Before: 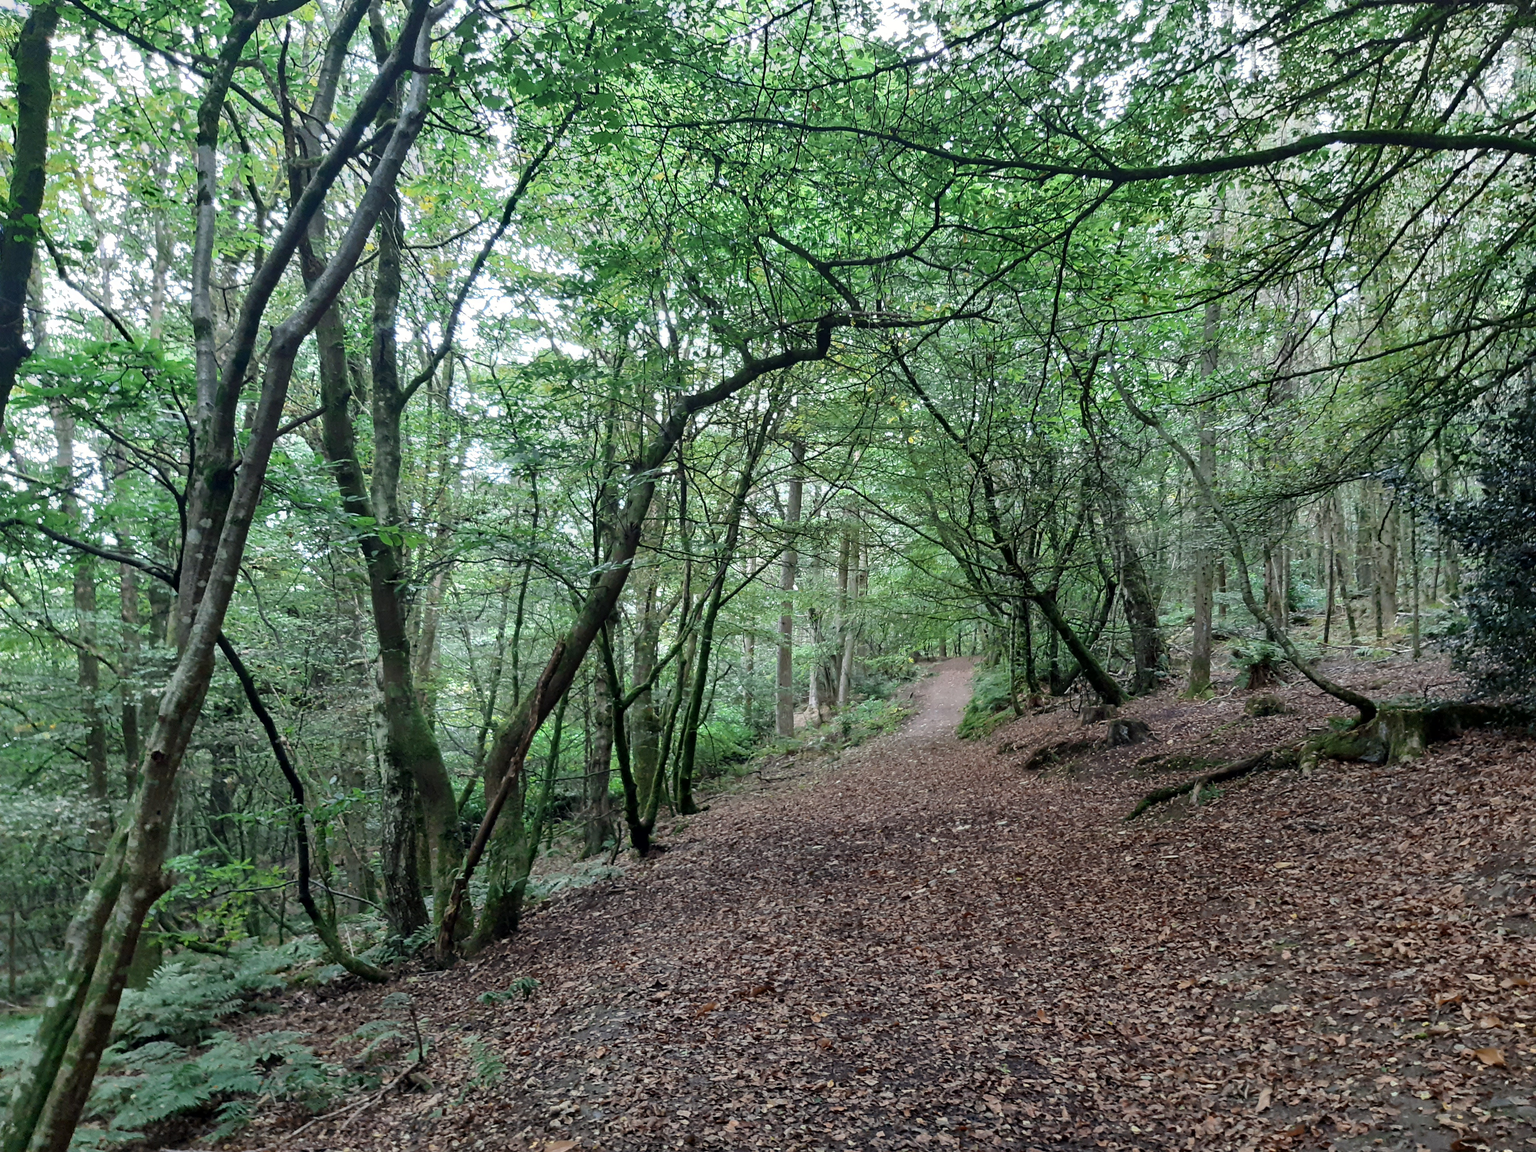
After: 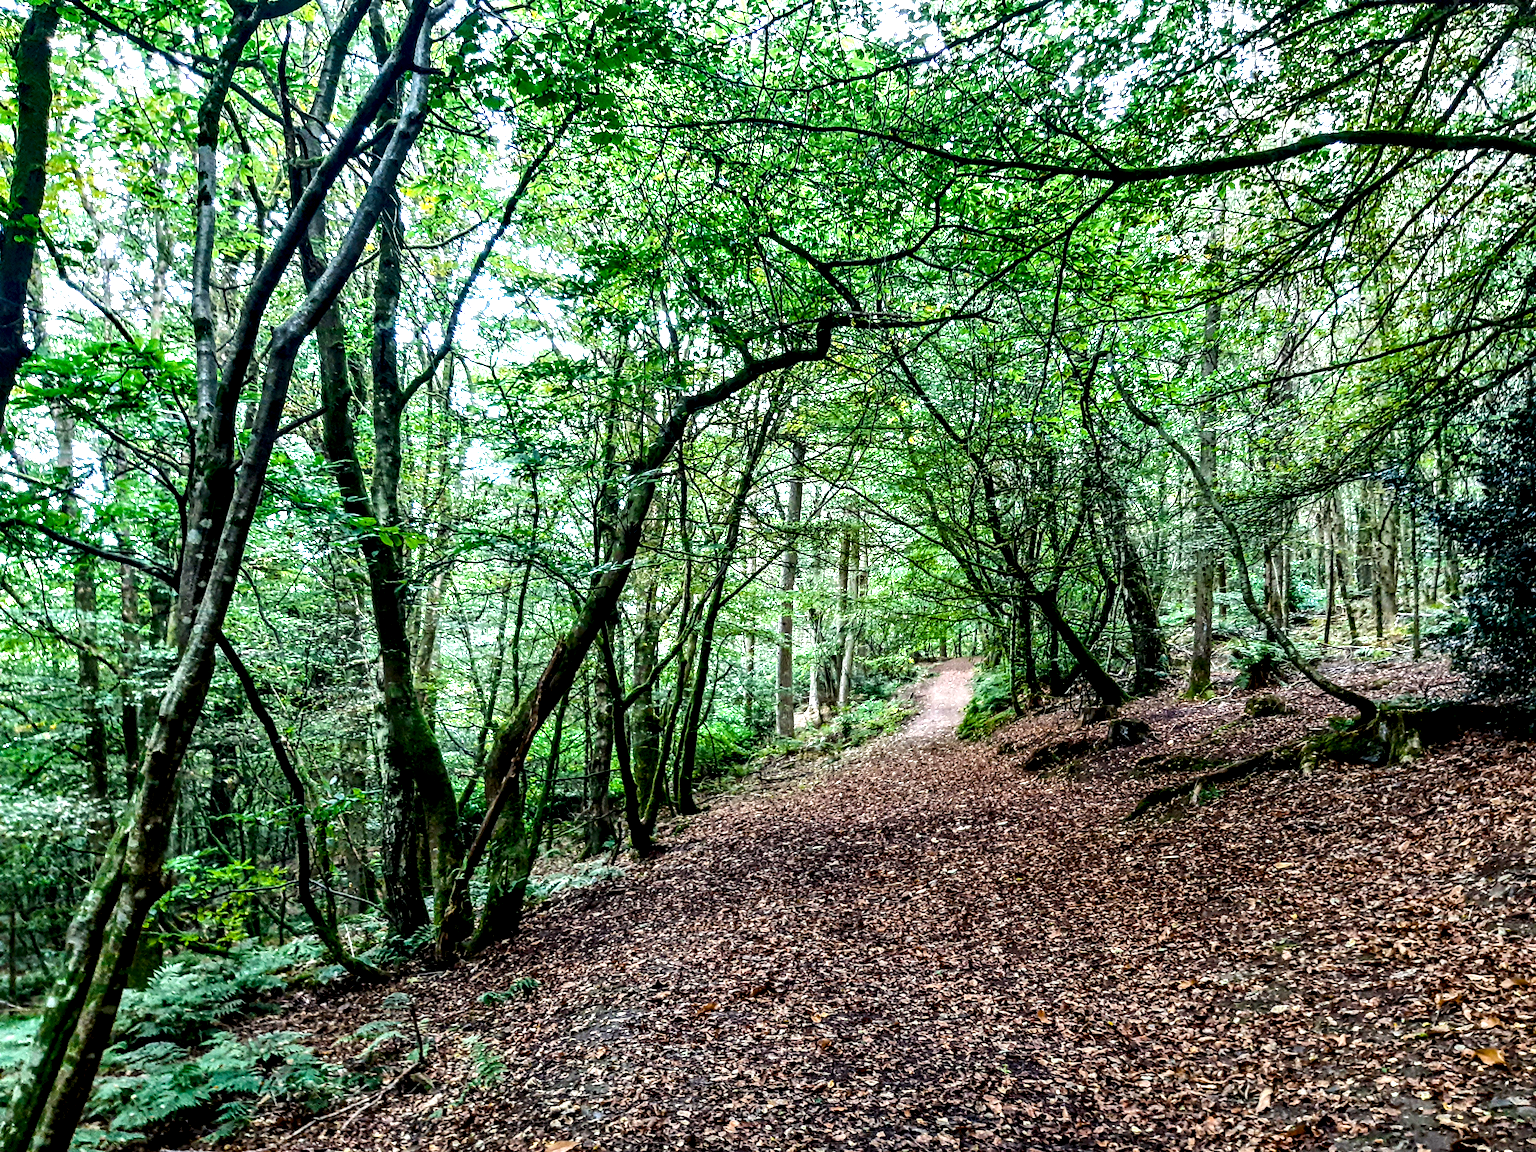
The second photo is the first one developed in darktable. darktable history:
color balance rgb: global offset › luminance -0.37%, perceptual saturation grading › highlights -17.77%, perceptual saturation grading › mid-tones 33.1%, perceptual saturation grading › shadows 50.52%, perceptual brilliance grading › highlights 20%, perceptual brilliance grading › mid-tones 20%, perceptual brilliance grading › shadows -20%, global vibrance 50%
local contrast: detail 203%
